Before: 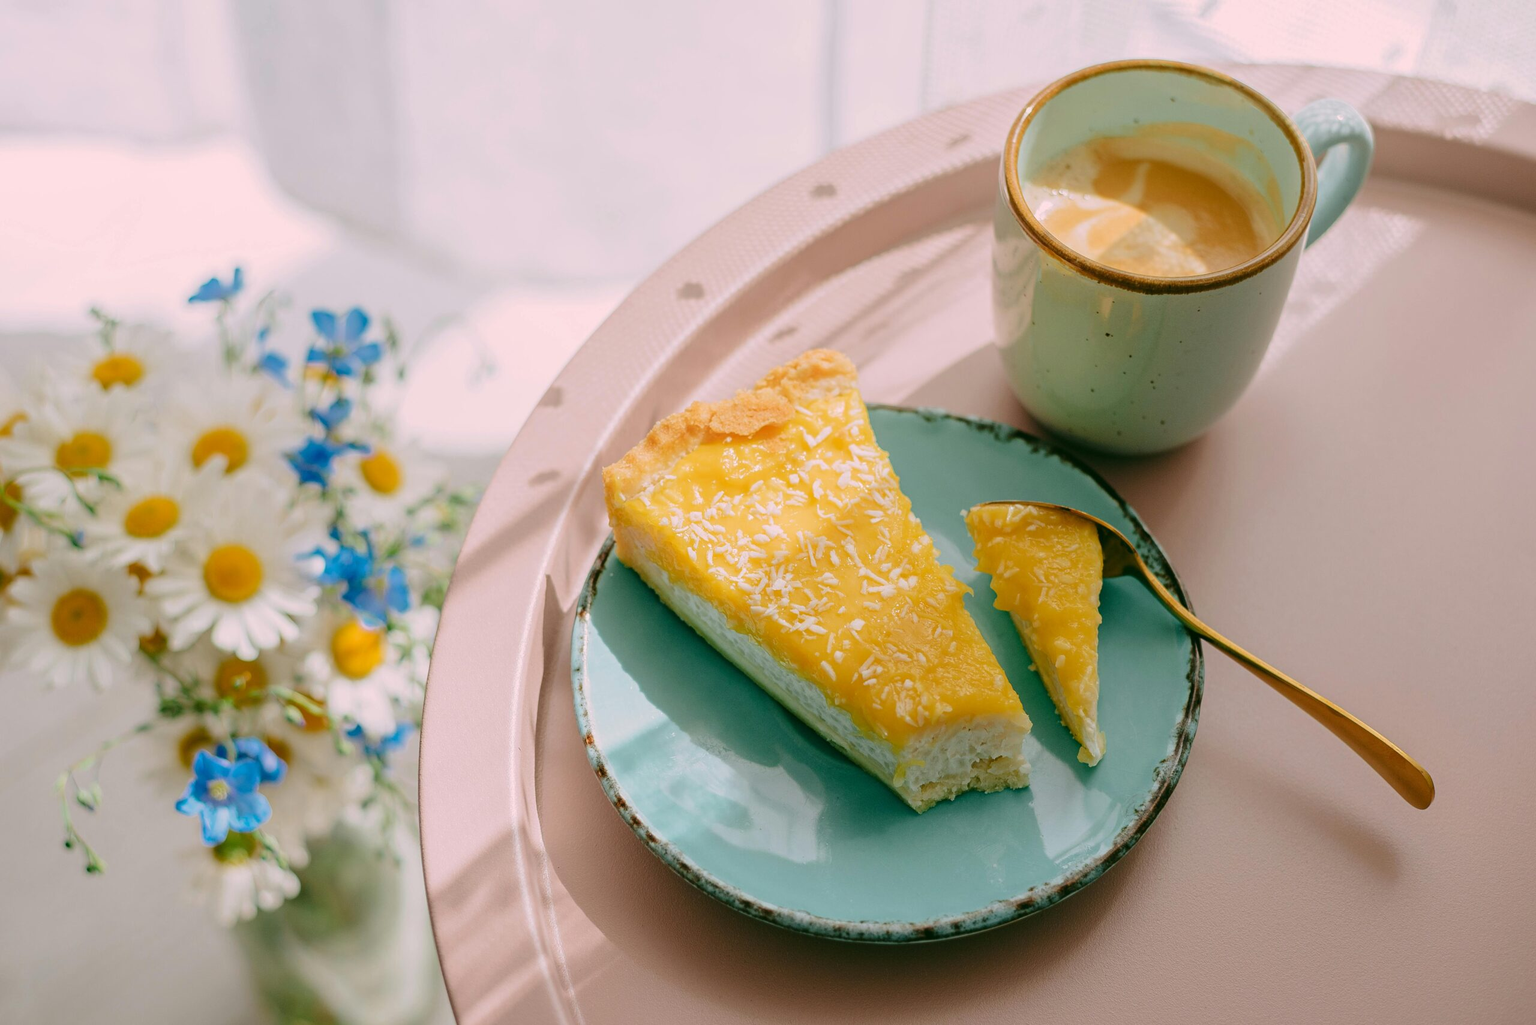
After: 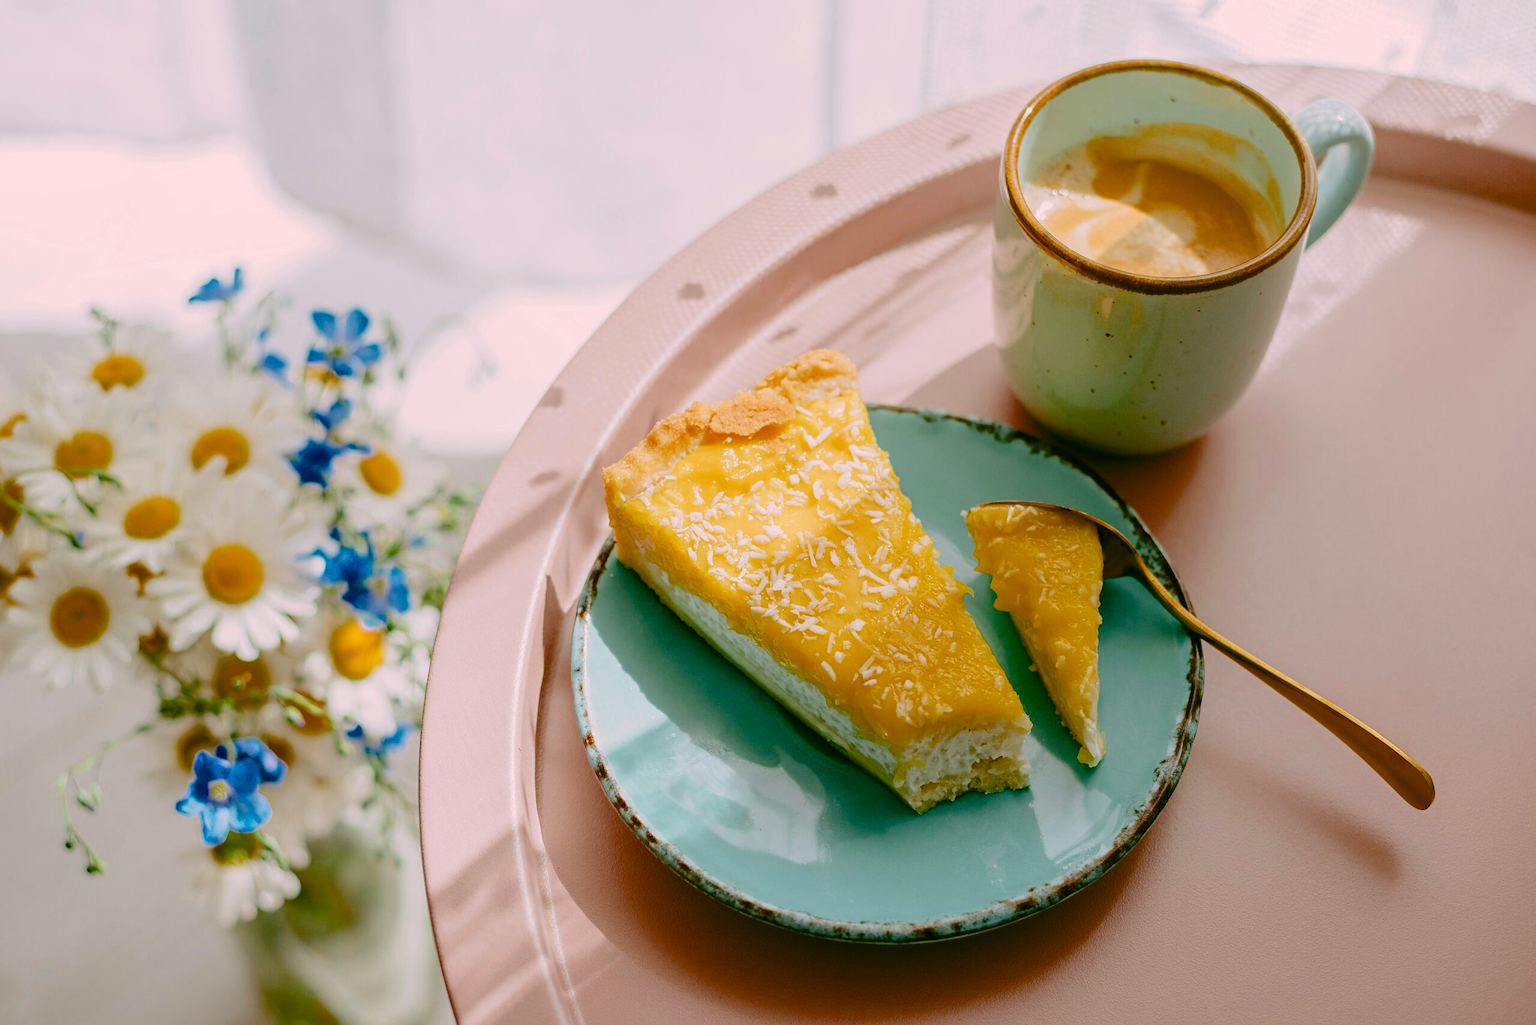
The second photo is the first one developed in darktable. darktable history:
color balance rgb: shadows lift › chroma 4.32%, shadows lift › hue 24.21°, power › hue 328.2°, perceptual saturation grading › global saturation 20%, perceptual saturation grading › highlights -25.86%, perceptual saturation grading › shadows 49.674%, saturation formula JzAzBz (2021)
